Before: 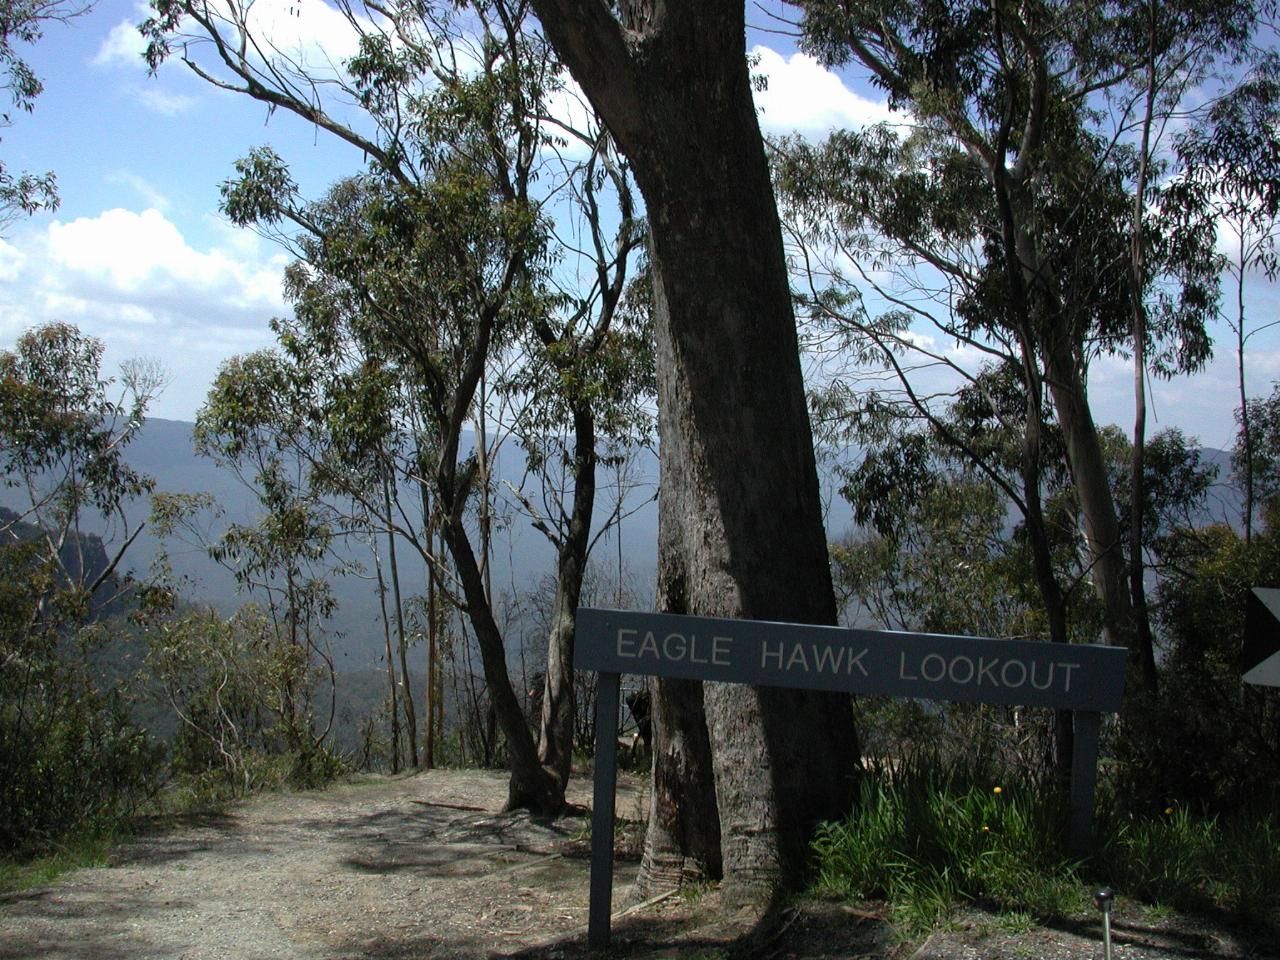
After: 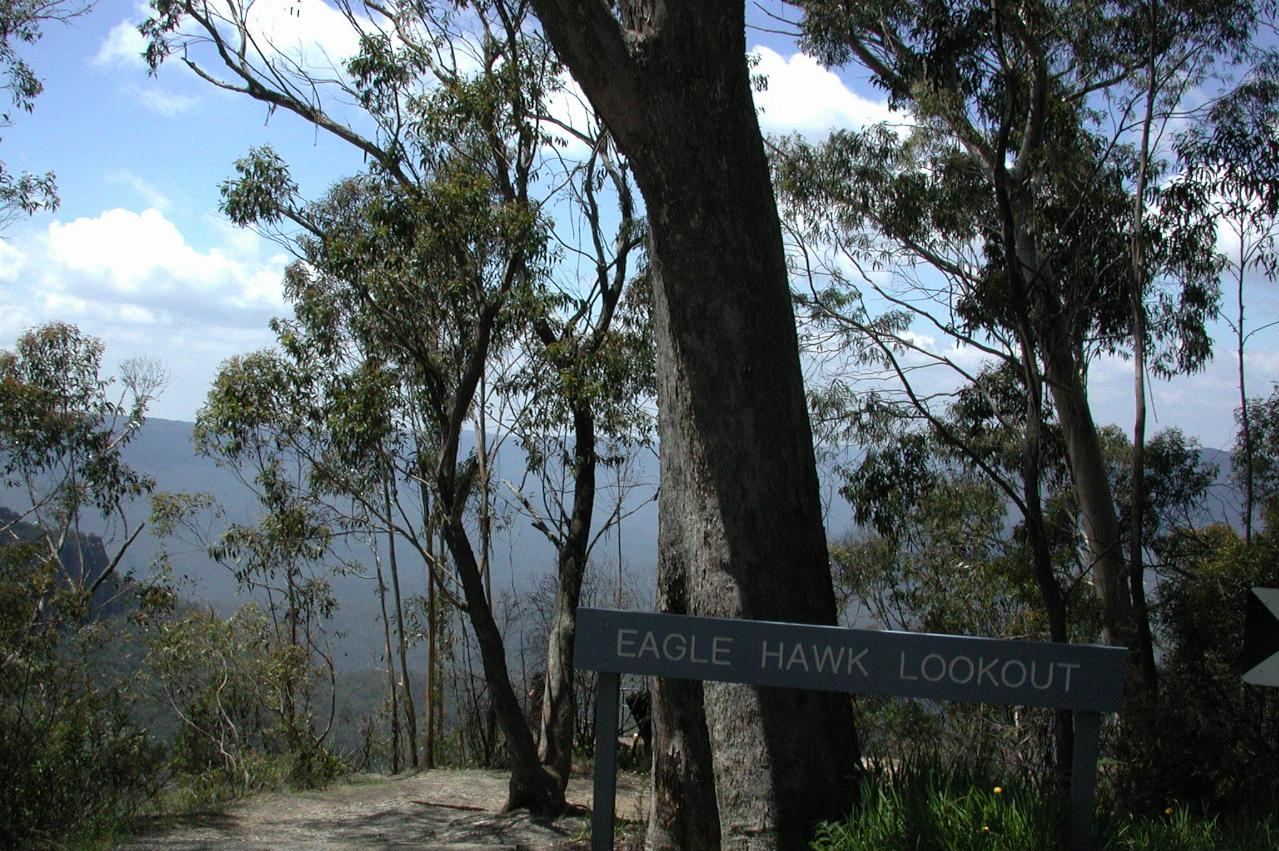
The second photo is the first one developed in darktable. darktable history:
crop and rotate: top 0%, bottom 11.35%
